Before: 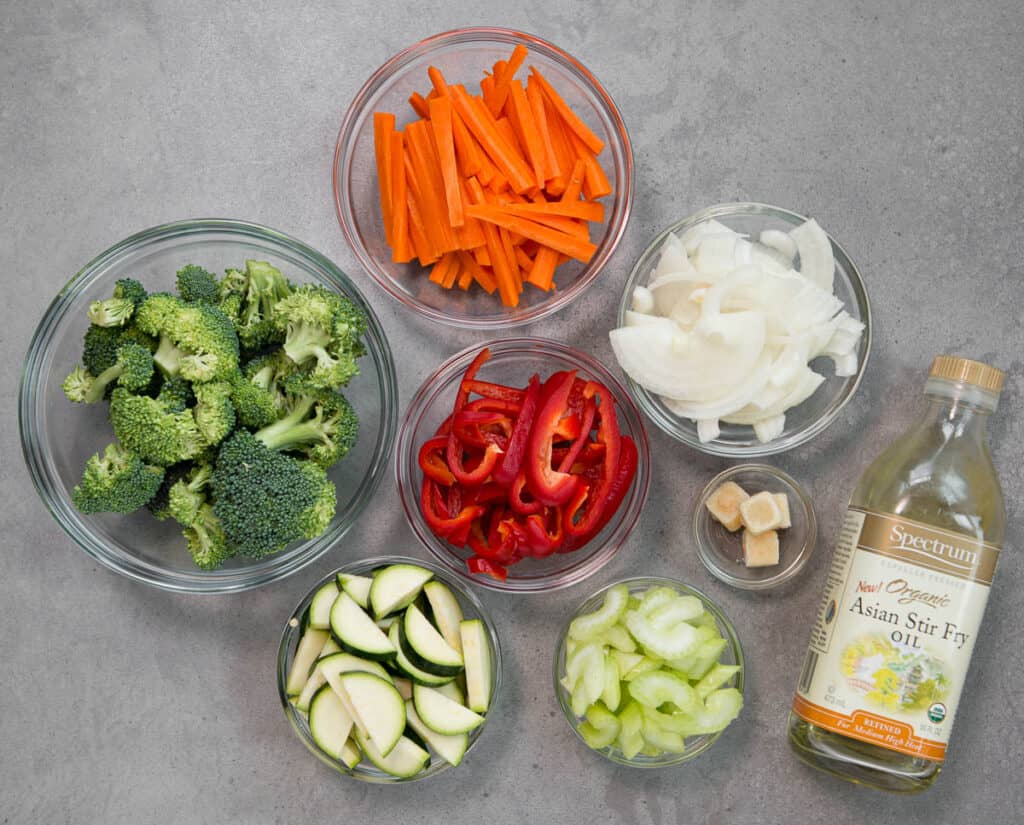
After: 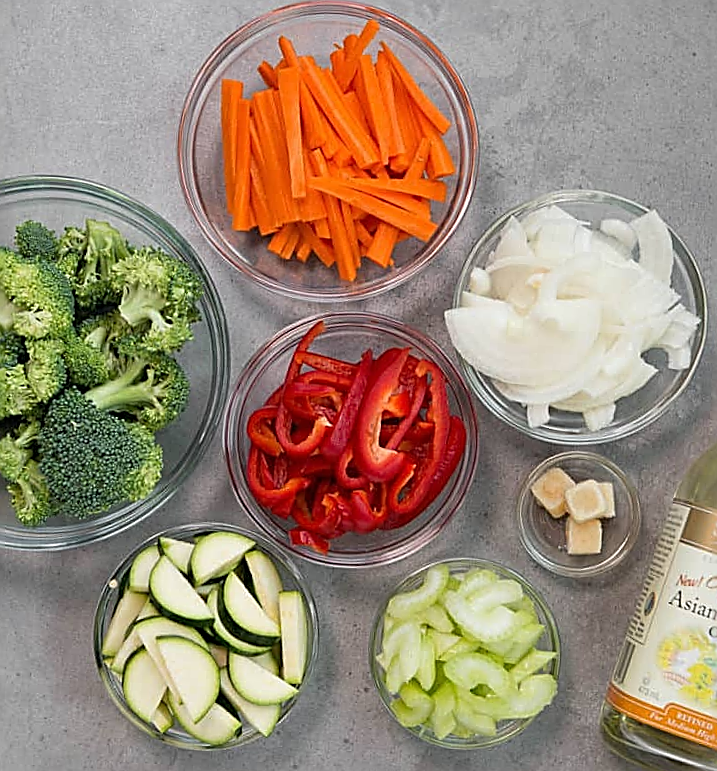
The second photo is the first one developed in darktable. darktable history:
crop and rotate: angle -3.27°, left 14.277%, top 0.028%, right 10.766%, bottom 0.028%
sharpen: radius 1.685, amount 1.294
